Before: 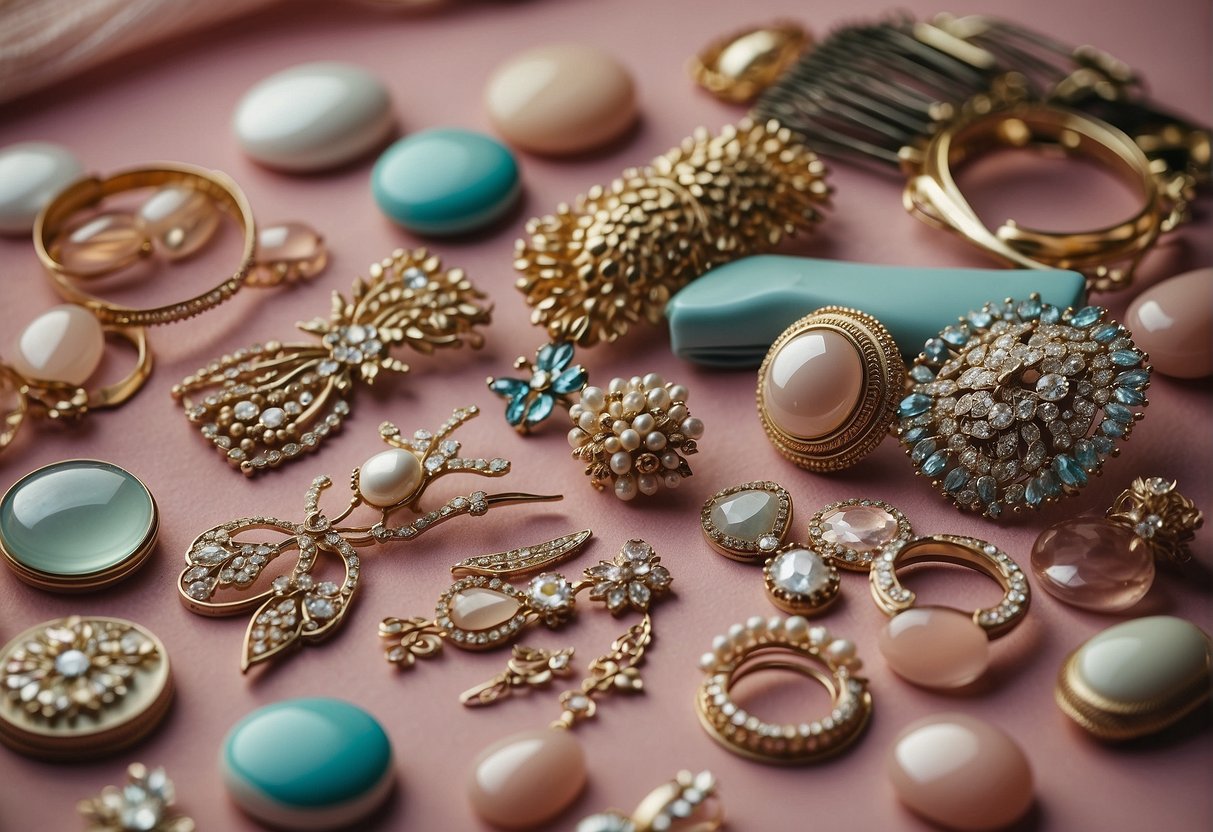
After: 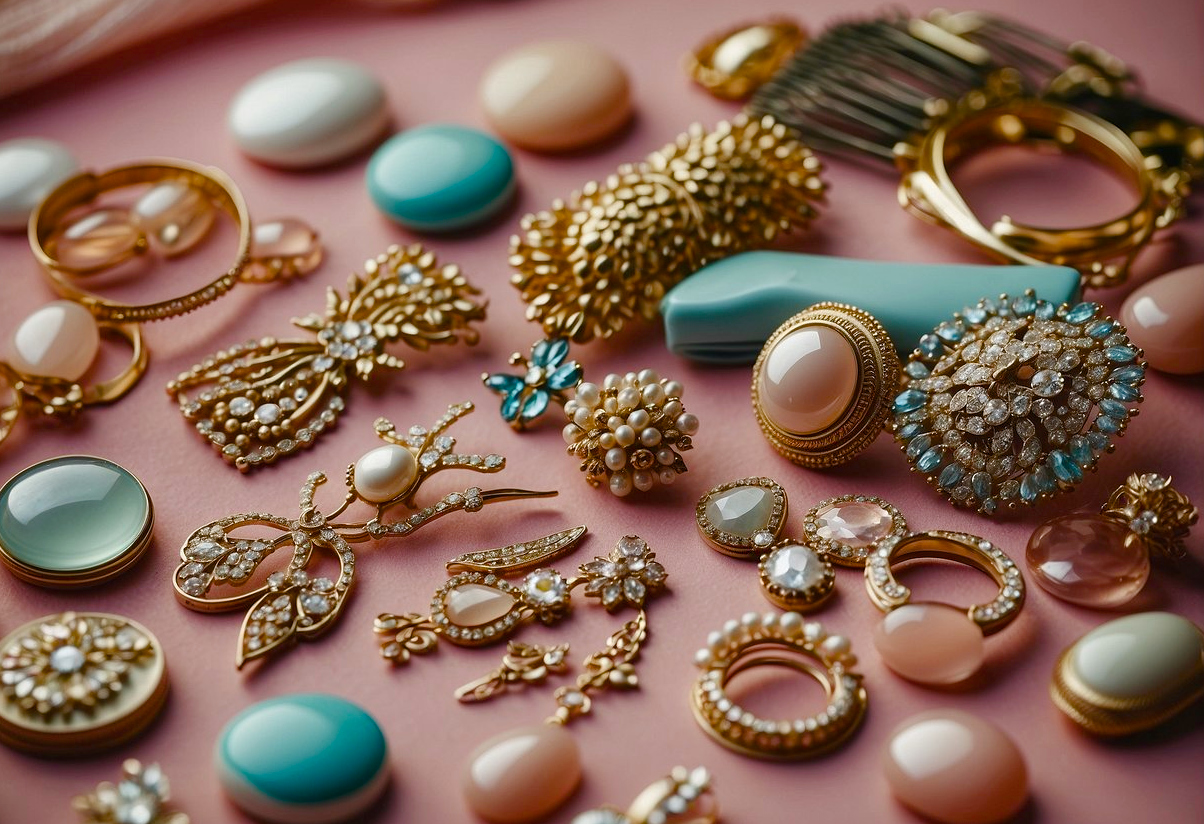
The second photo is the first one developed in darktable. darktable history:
color balance rgb: perceptual saturation grading › global saturation 20%, perceptual saturation grading › highlights -25%, perceptual saturation grading › shadows 50%
crop: left 0.434%, top 0.485%, right 0.244%, bottom 0.386%
